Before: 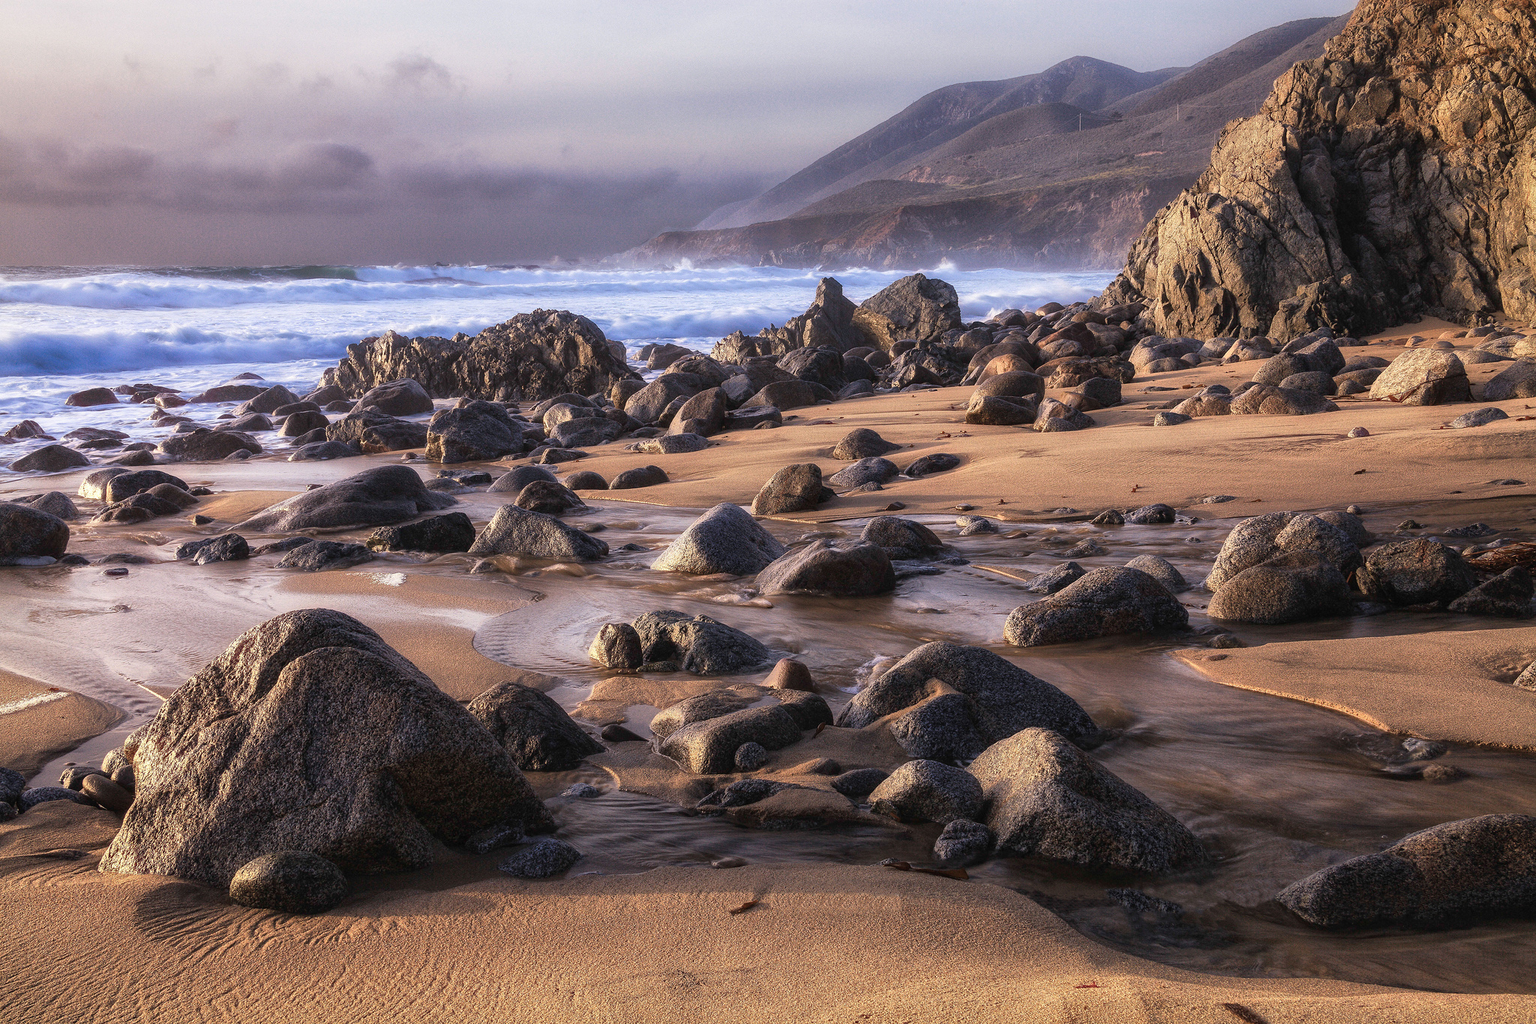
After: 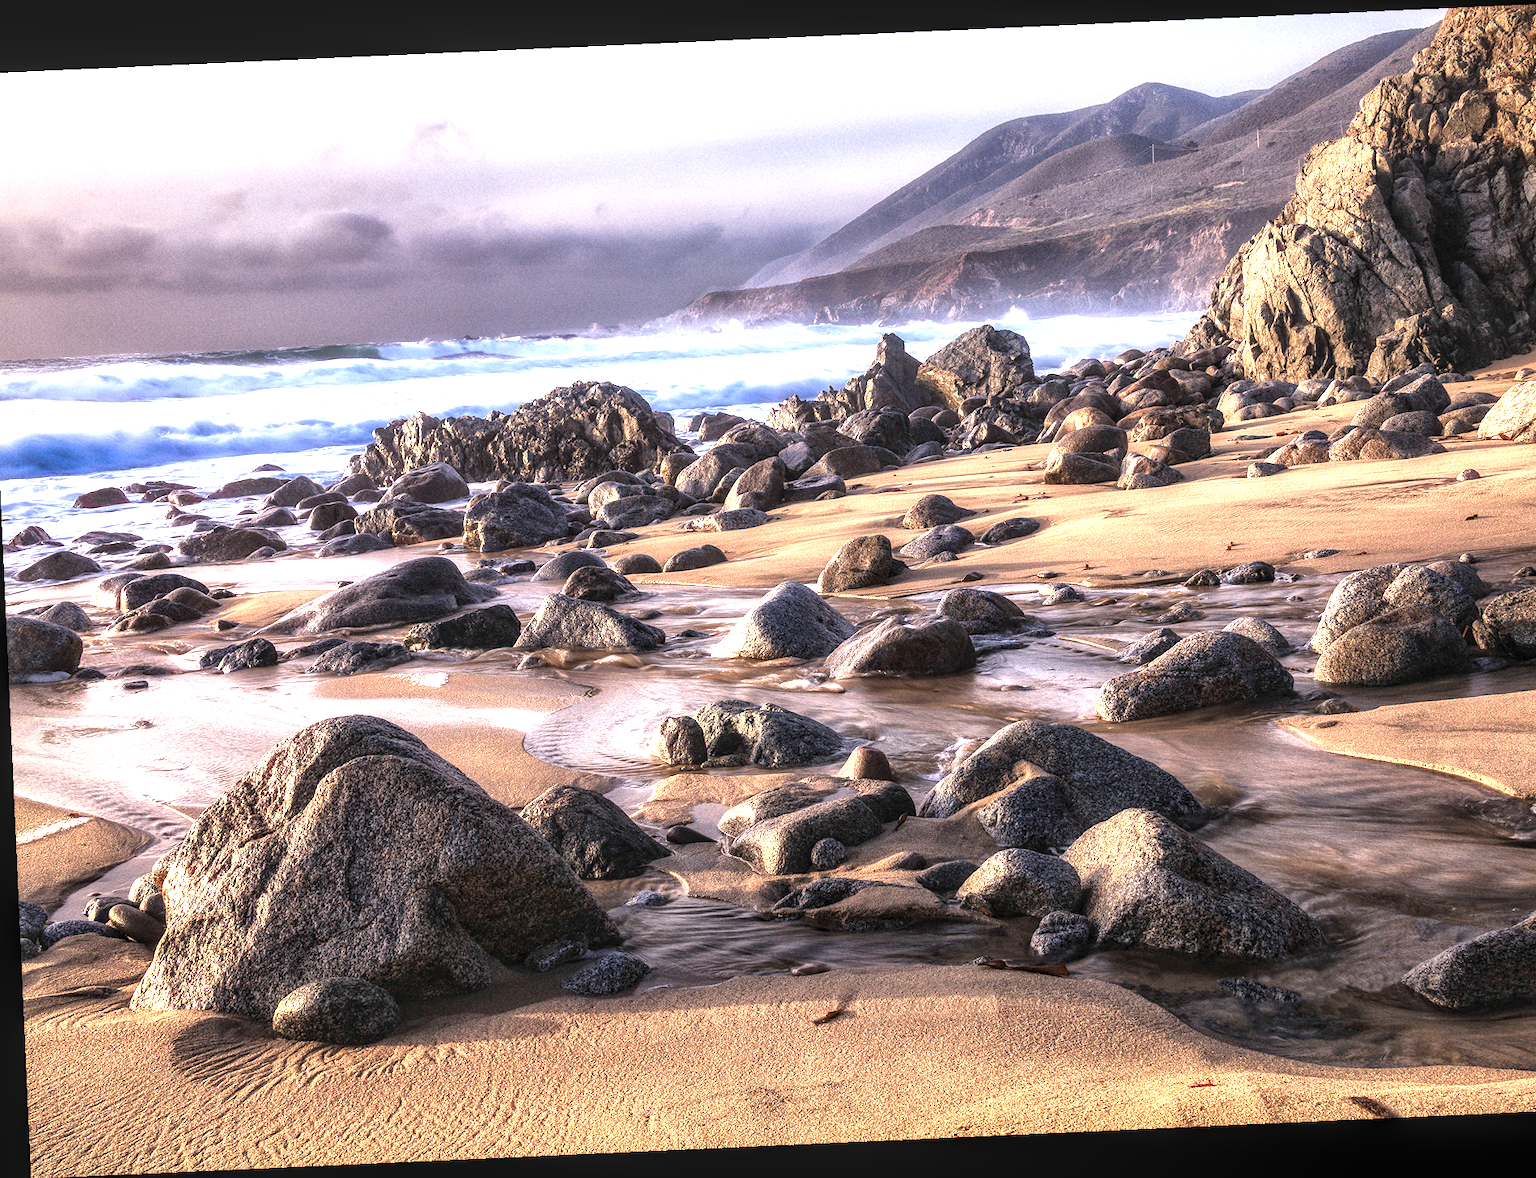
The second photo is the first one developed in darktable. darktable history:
exposure: black level correction -0.002, exposure 1.115 EV, compensate highlight preservation false
rotate and perspective: rotation -2.56°, automatic cropping off
crop and rotate: left 1.088%, right 8.807%
local contrast: detail 150%
